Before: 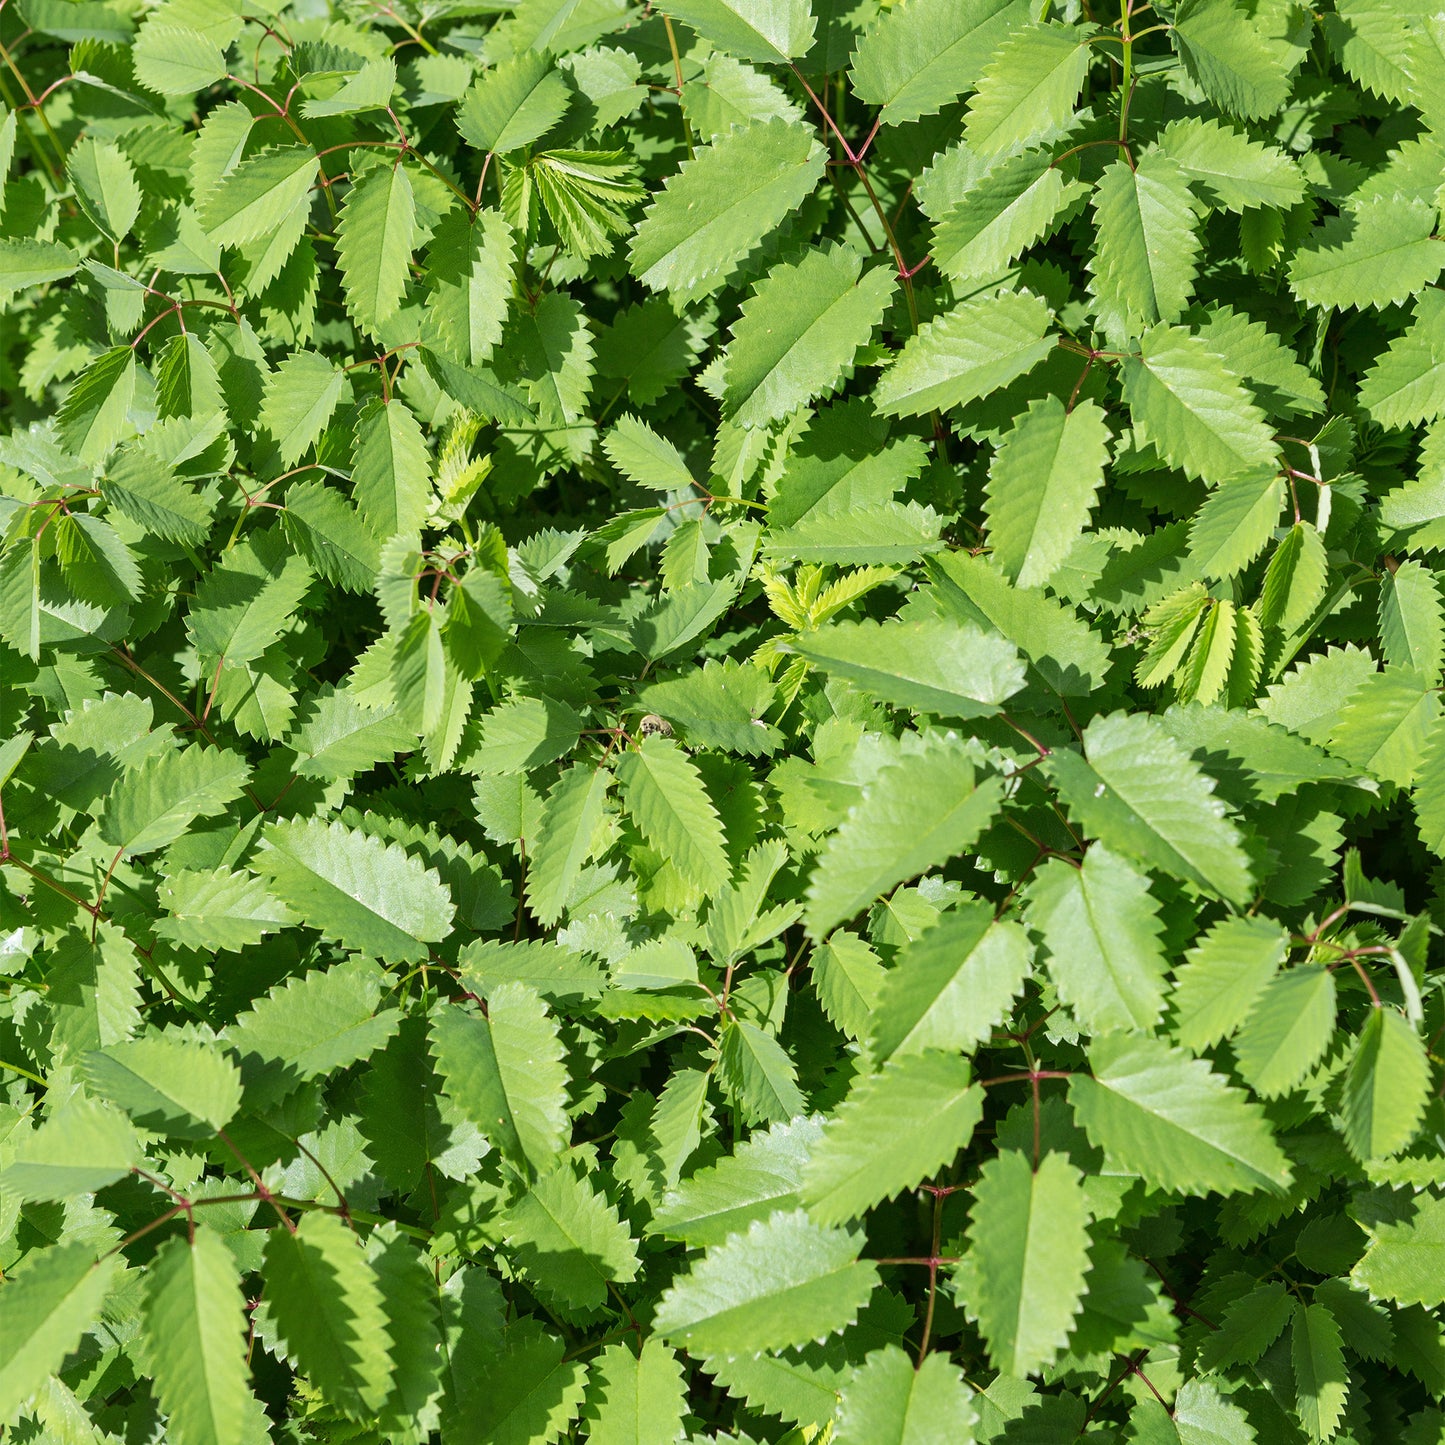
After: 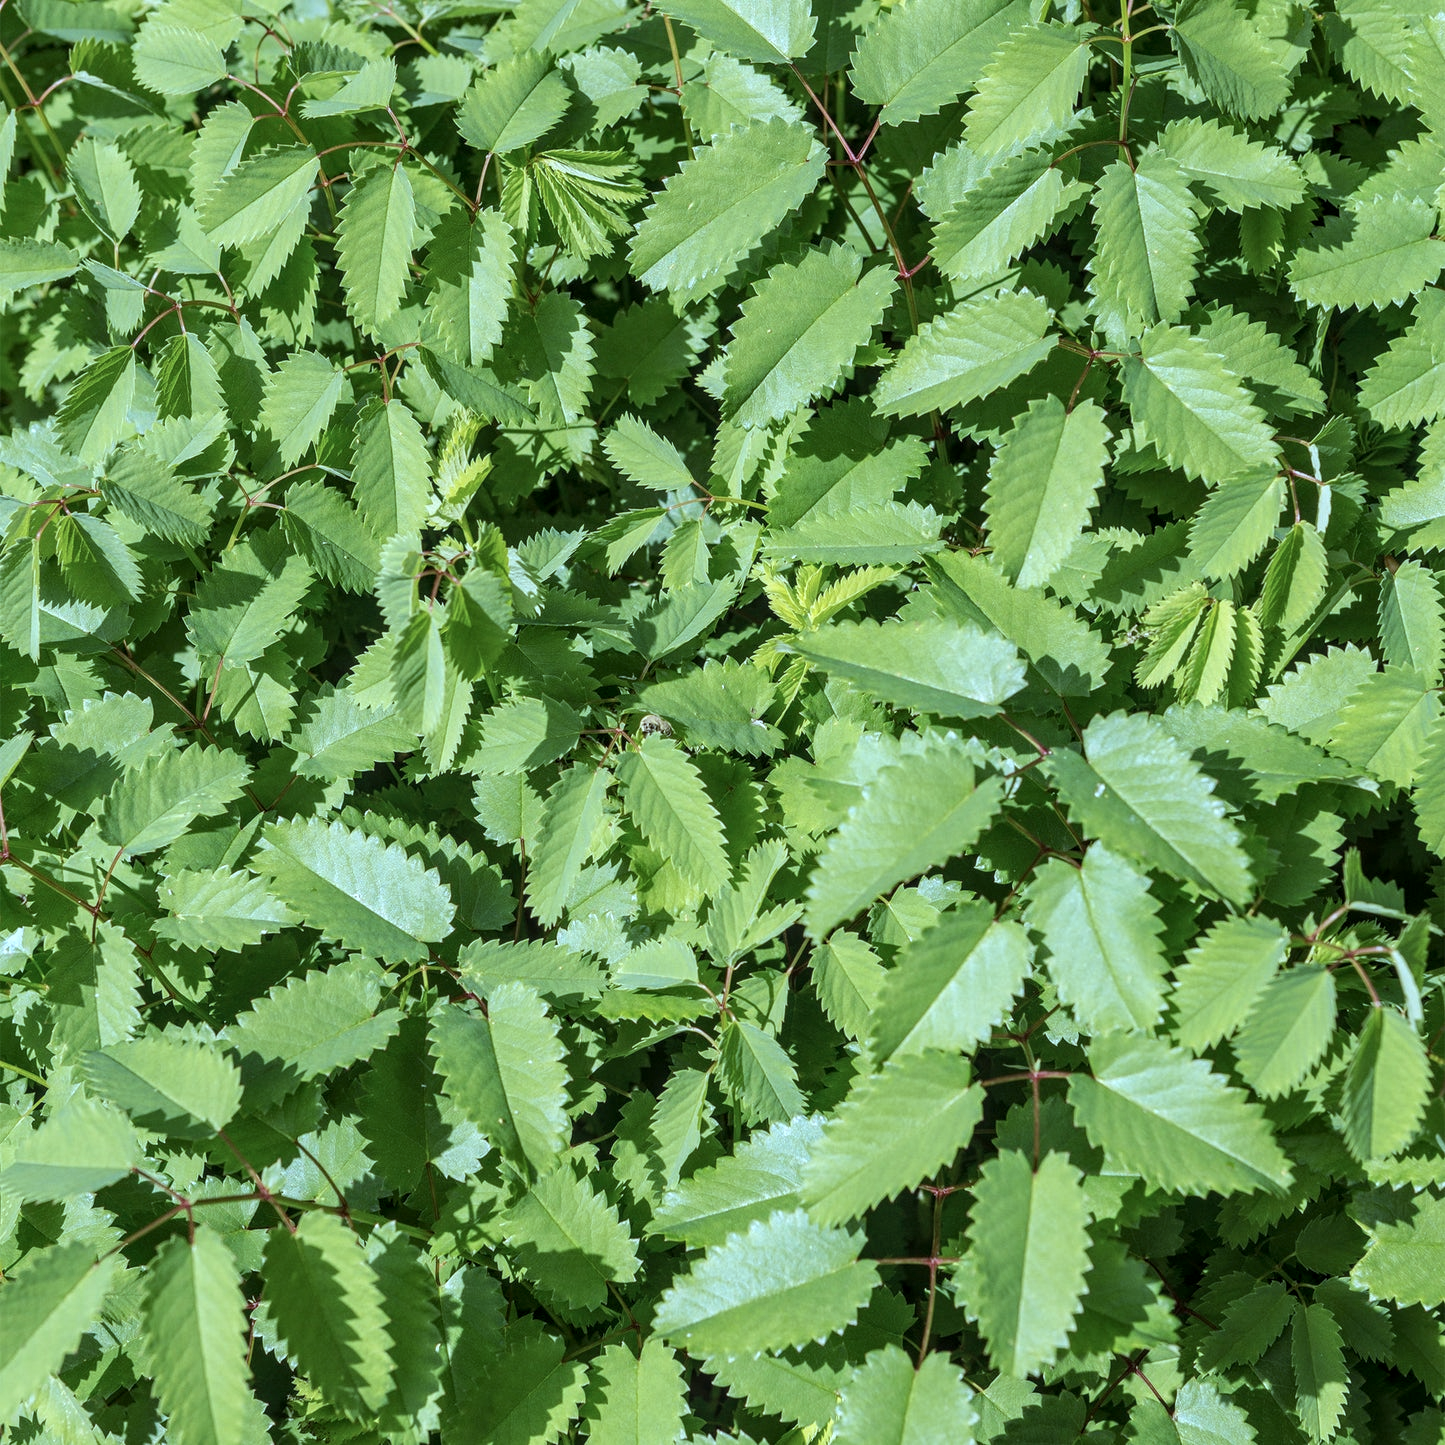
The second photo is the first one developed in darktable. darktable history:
color contrast: green-magenta contrast 0.81
color correction: highlights a* -10.69, highlights b* -19.19
local contrast: on, module defaults
